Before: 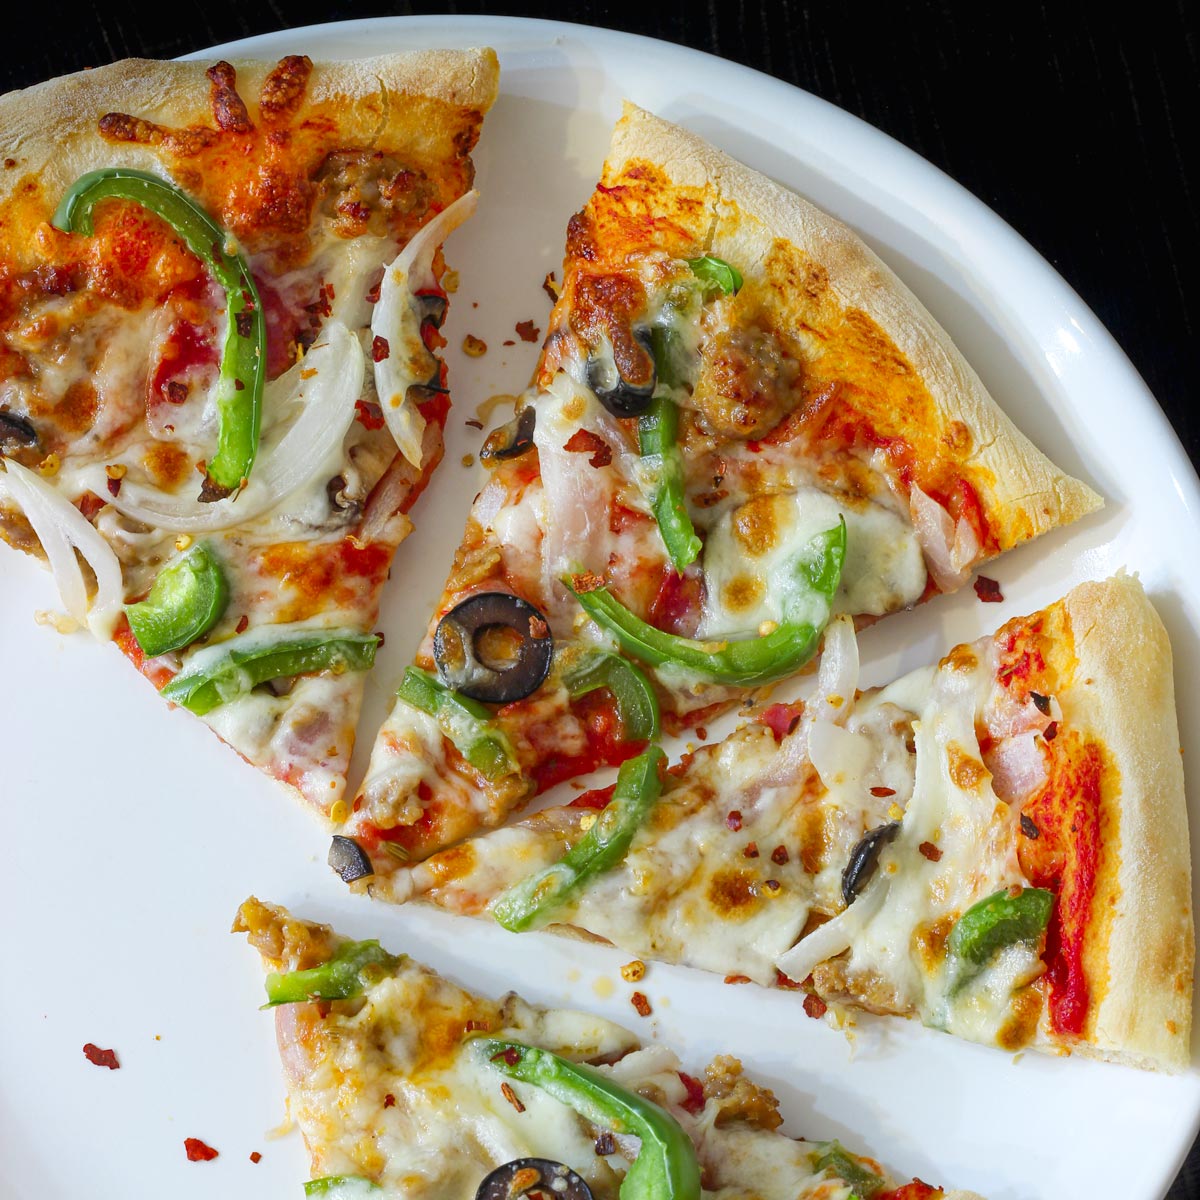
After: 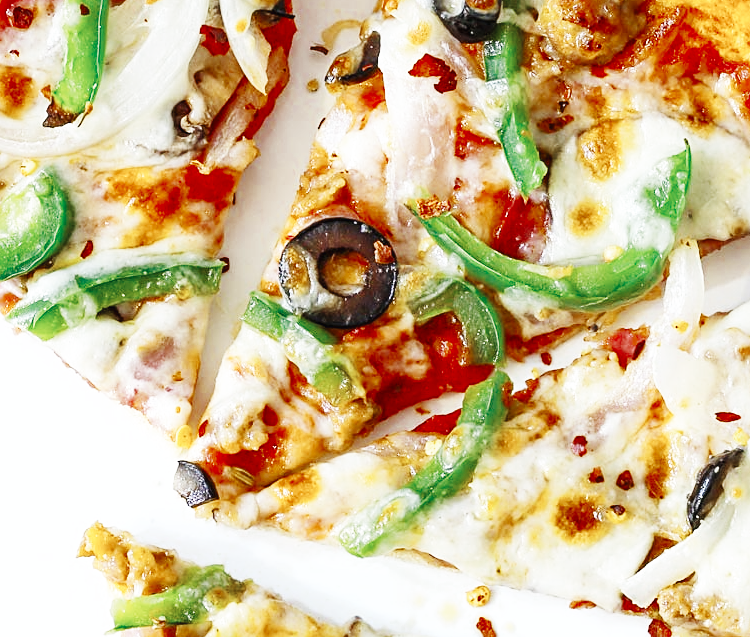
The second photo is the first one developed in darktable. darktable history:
sharpen: amount 0.499
color zones: curves: ch0 [(0, 0.5) (0.125, 0.4) (0.25, 0.5) (0.375, 0.4) (0.5, 0.4) (0.625, 0.6) (0.75, 0.6) (0.875, 0.5)]; ch1 [(0, 0.35) (0.125, 0.45) (0.25, 0.35) (0.375, 0.35) (0.5, 0.35) (0.625, 0.35) (0.75, 0.45) (0.875, 0.35)]; ch2 [(0, 0.6) (0.125, 0.5) (0.25, 0.5) (0.375, 0.6) (0.5, 0.6) (0.625, 0.5) (0.75, 0.5) (0.875, 0.5)]
base curve: curves: ch0 [(0, 0.003) (0.001, 0.002) (0.006, 0.004) (0.02, 0.022) (0.048, 0.086) (0.094, 0.234) (0.162, 0.431) (0.258, 0.629) (0.385, 0.8) (0.548, 0.918) (0.751, 0.988) (1, 1)], preserve colors none
crop: left 12.978%, top 31.286%, right 24.447%, bottom 15.553%
